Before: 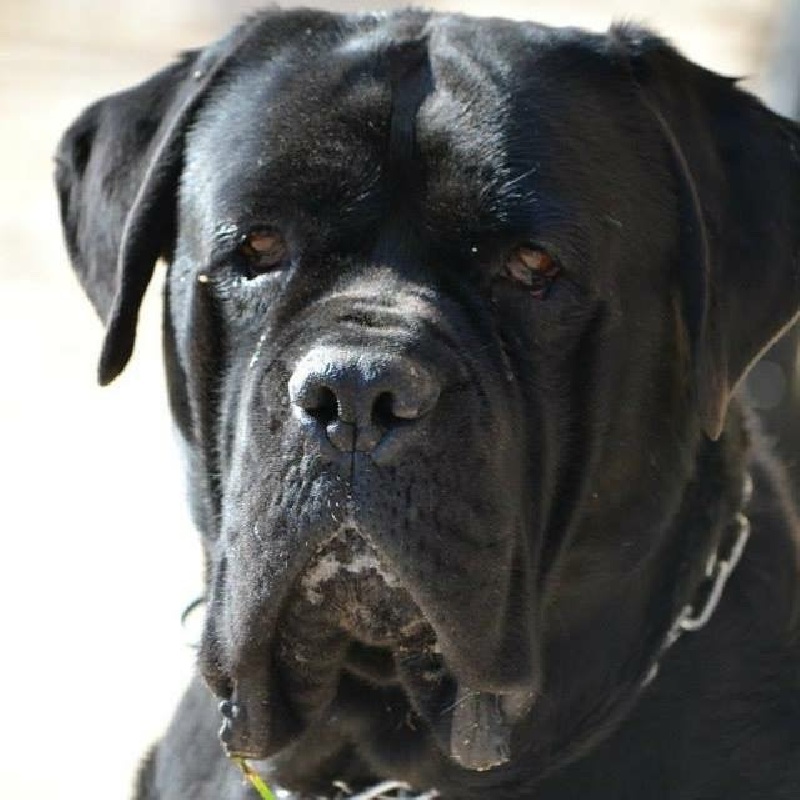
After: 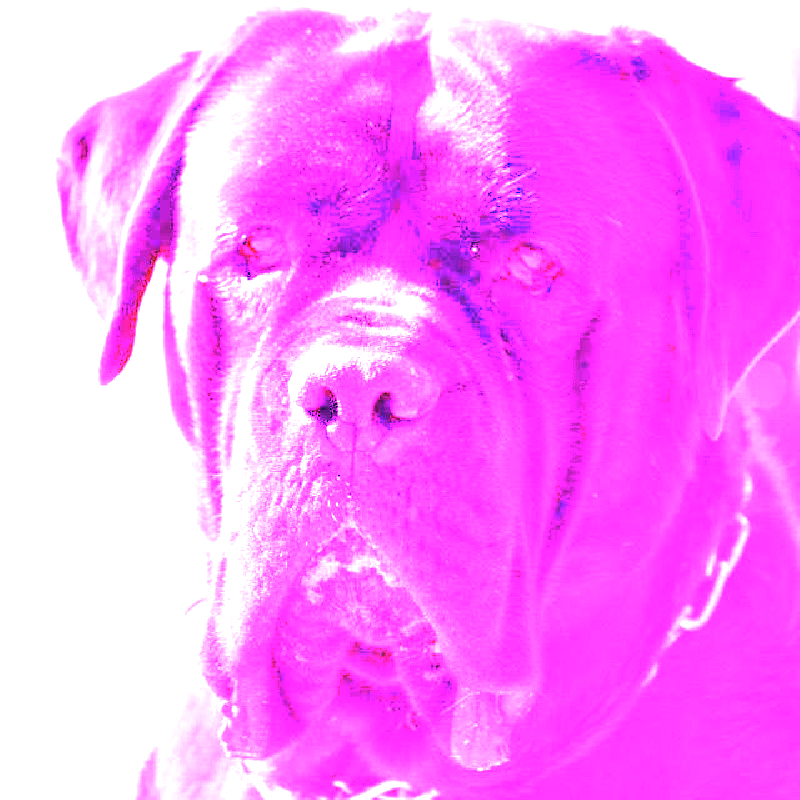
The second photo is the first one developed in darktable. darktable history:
white balance: red 8, blue 8
exposure: black level correction 0, exposure 1.5 EV, compensate exposure bias true, compensate highlight preservation false
